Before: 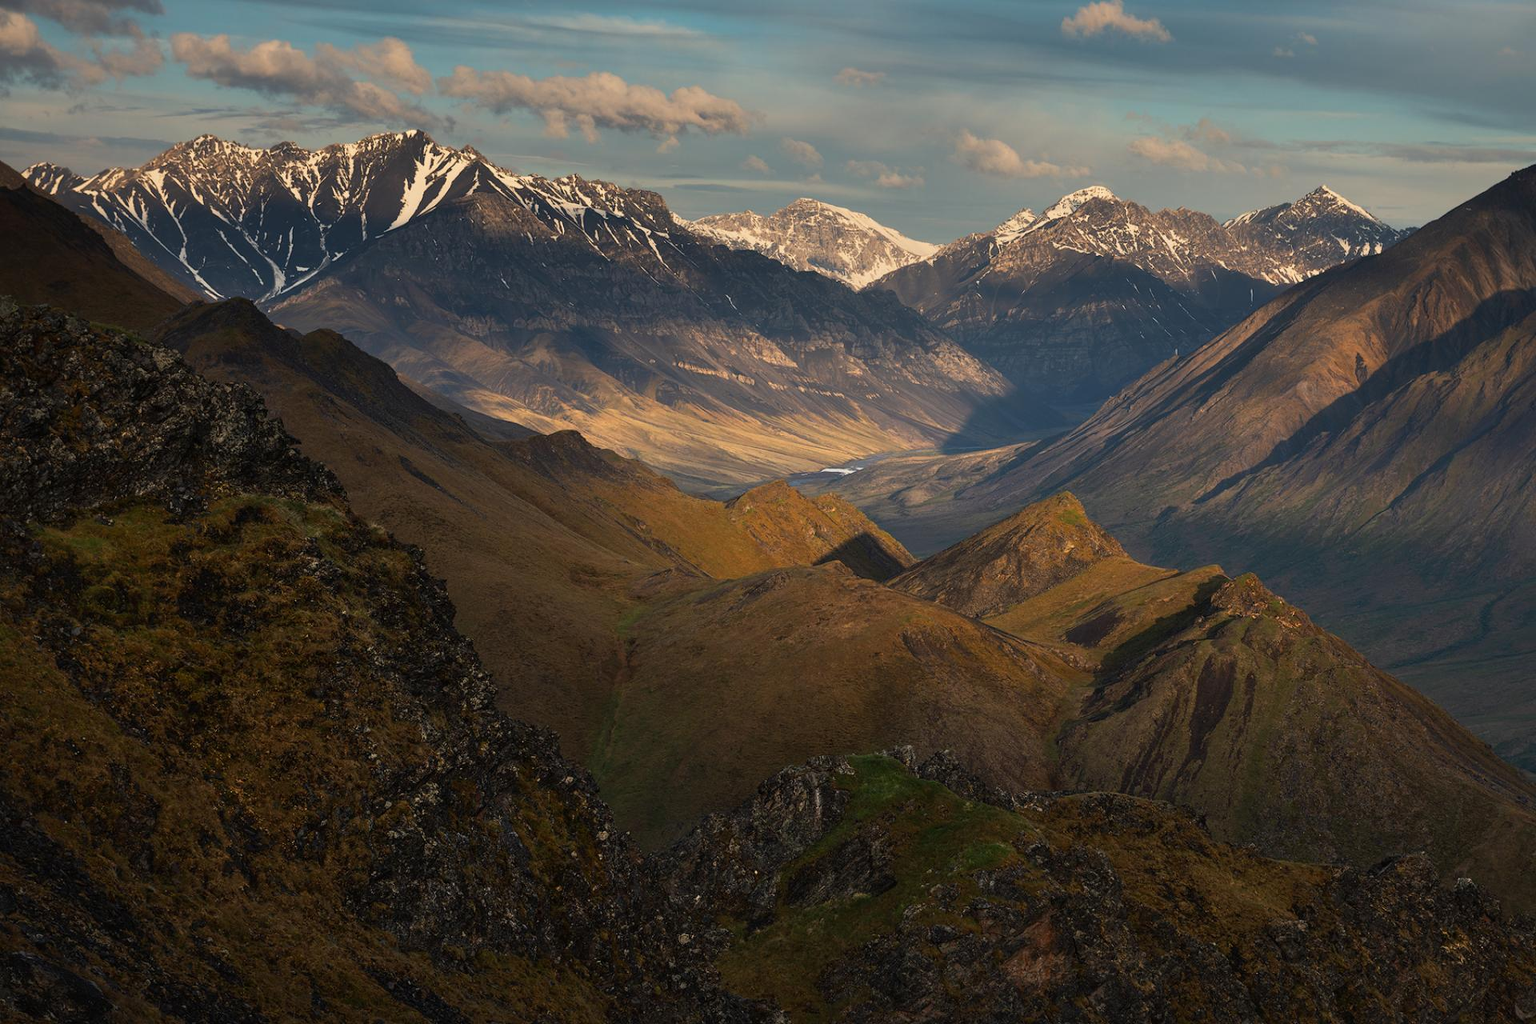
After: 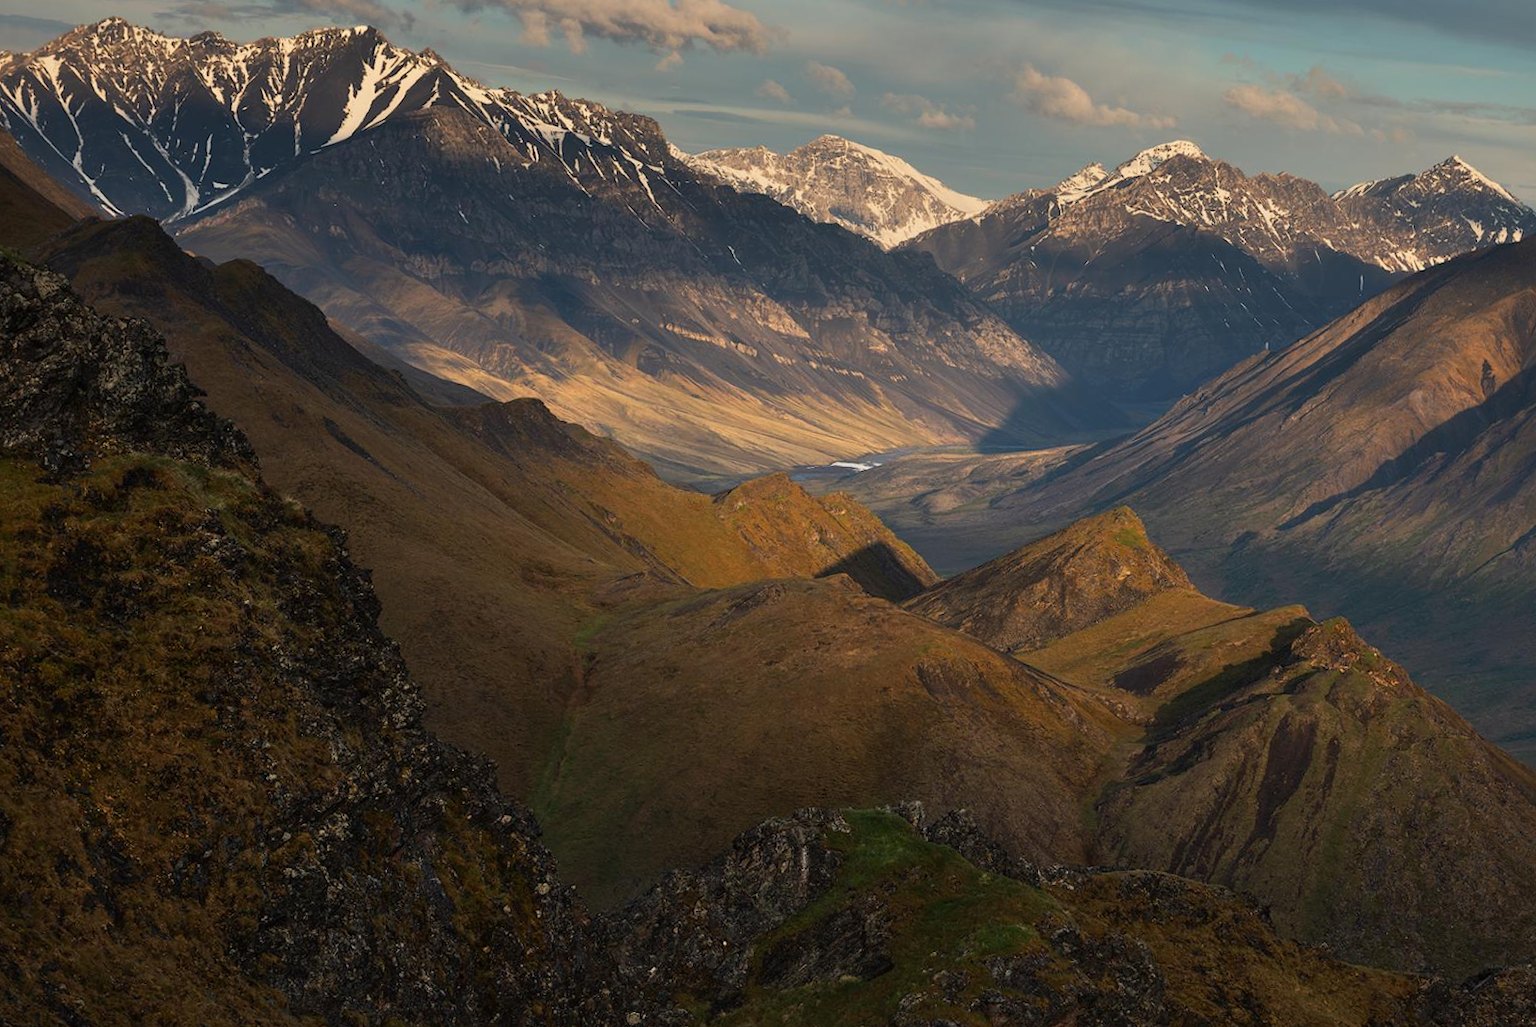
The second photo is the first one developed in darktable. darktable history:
color correction: highlights b* 0.043
crop and rotate: angle -3.29°, left 5.282%, top 5.227%, right 4.759%, bottom 4.509%
